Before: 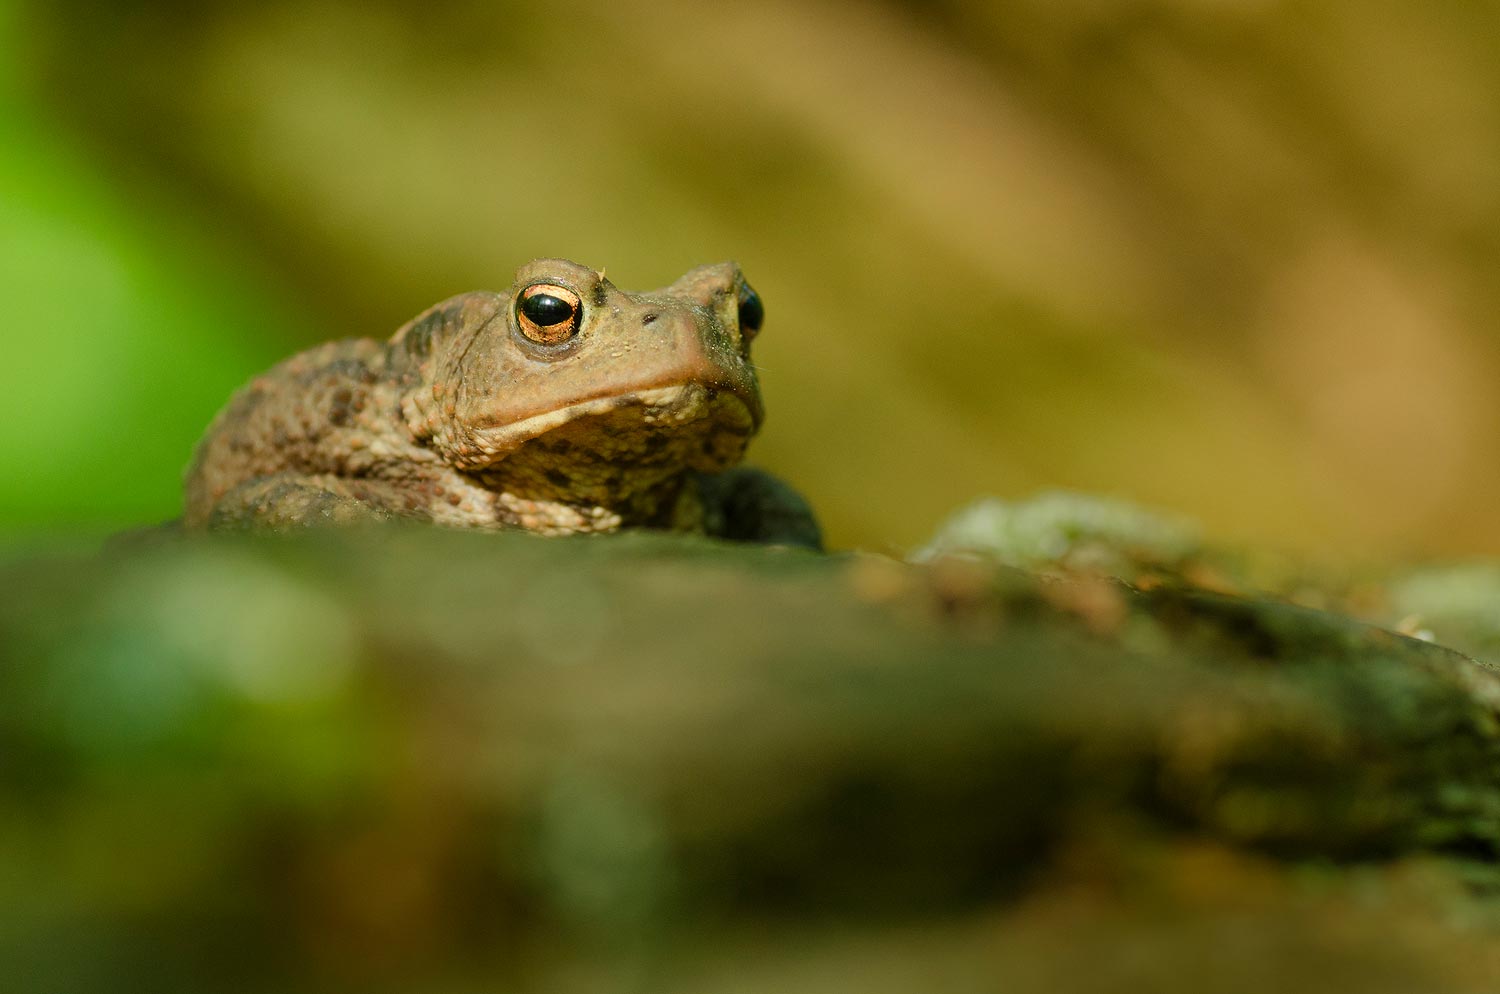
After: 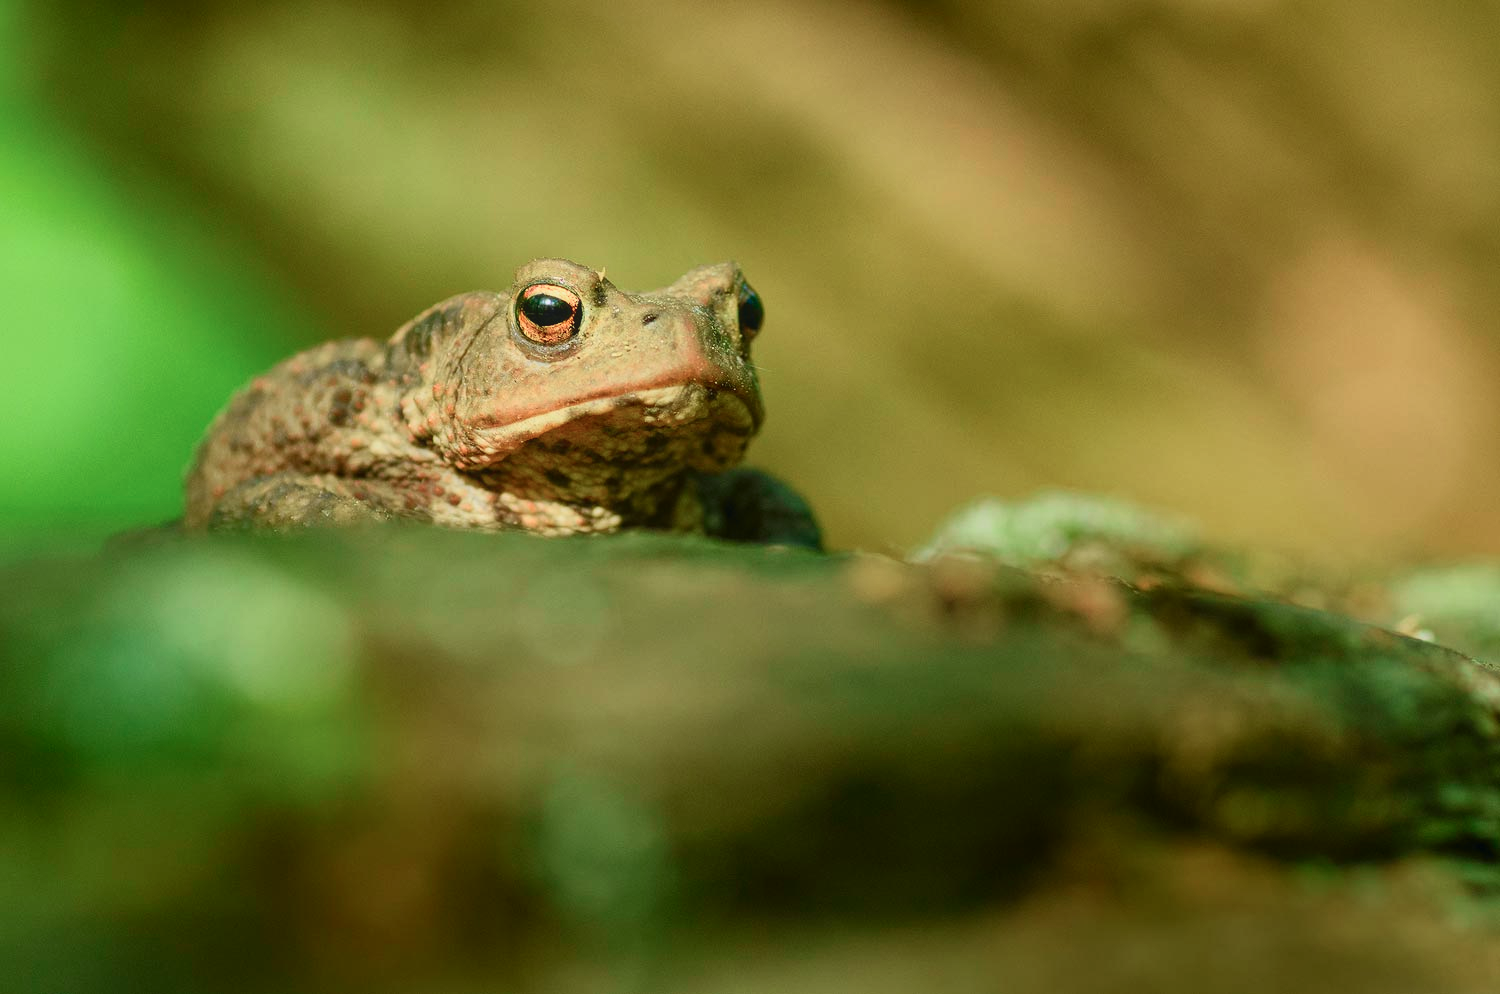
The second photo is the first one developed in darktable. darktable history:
tone curve: curves: ch0 [(0, 0.013) (0.104, 0.103) (0.258, 0.267) (0.448, 0.487) (0.709, 0.794) (0.886, 0.922) (0.994, 0.971)]; ch1 [(0, 0) (0.335, 0.298) (0.446, 0.413) (0.488, 0.484) (0.515, 0.508) (0.566, 0.593) (0.635, 0.661) (1, 1)]; ch2 [(0, 0) (0.314, 0.301) (0.437, 0.403) (0.502, 0.494) (0.528, 0.54) (0.557, 0.559) (0.612, 0.62) (0.715, 0.691) (1, 1)], color space Lab, independent channels, preserve colors none
local contrast: detail 109%
